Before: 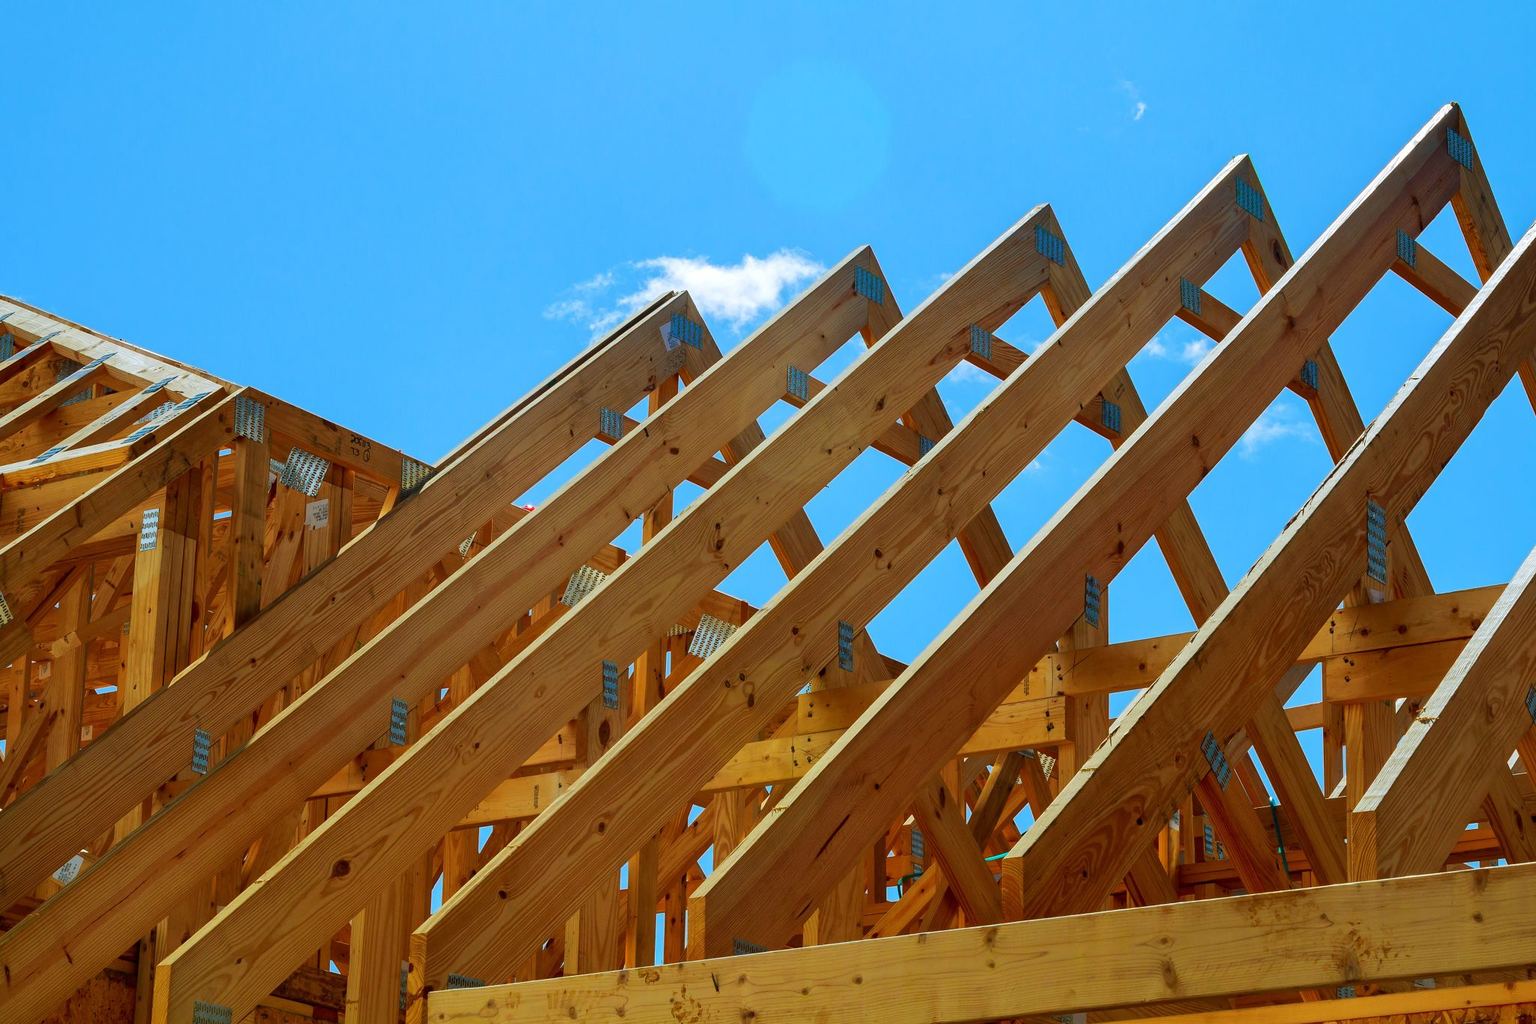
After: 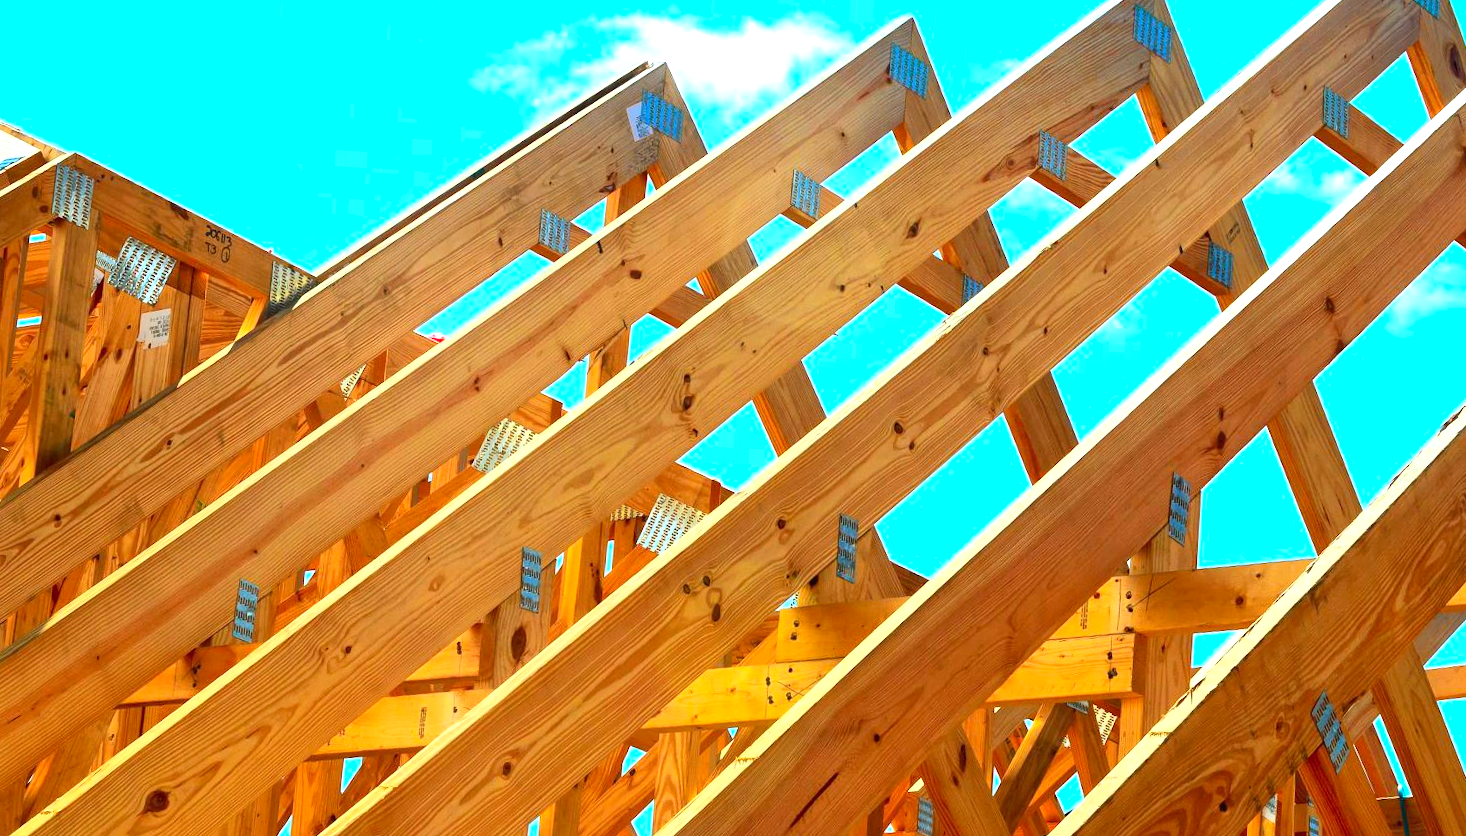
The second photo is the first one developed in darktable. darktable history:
contrast brightness saturation: contrast 0.2, brightness 0.161, saturation 0.226
crop and rotate: angle -3.64°, left 9.729%, top 20.949%, right 12.001%, bottom 12.1%
exposure: exposure 1 EV, compensate exposure bias true, compensate highlight preservation false
